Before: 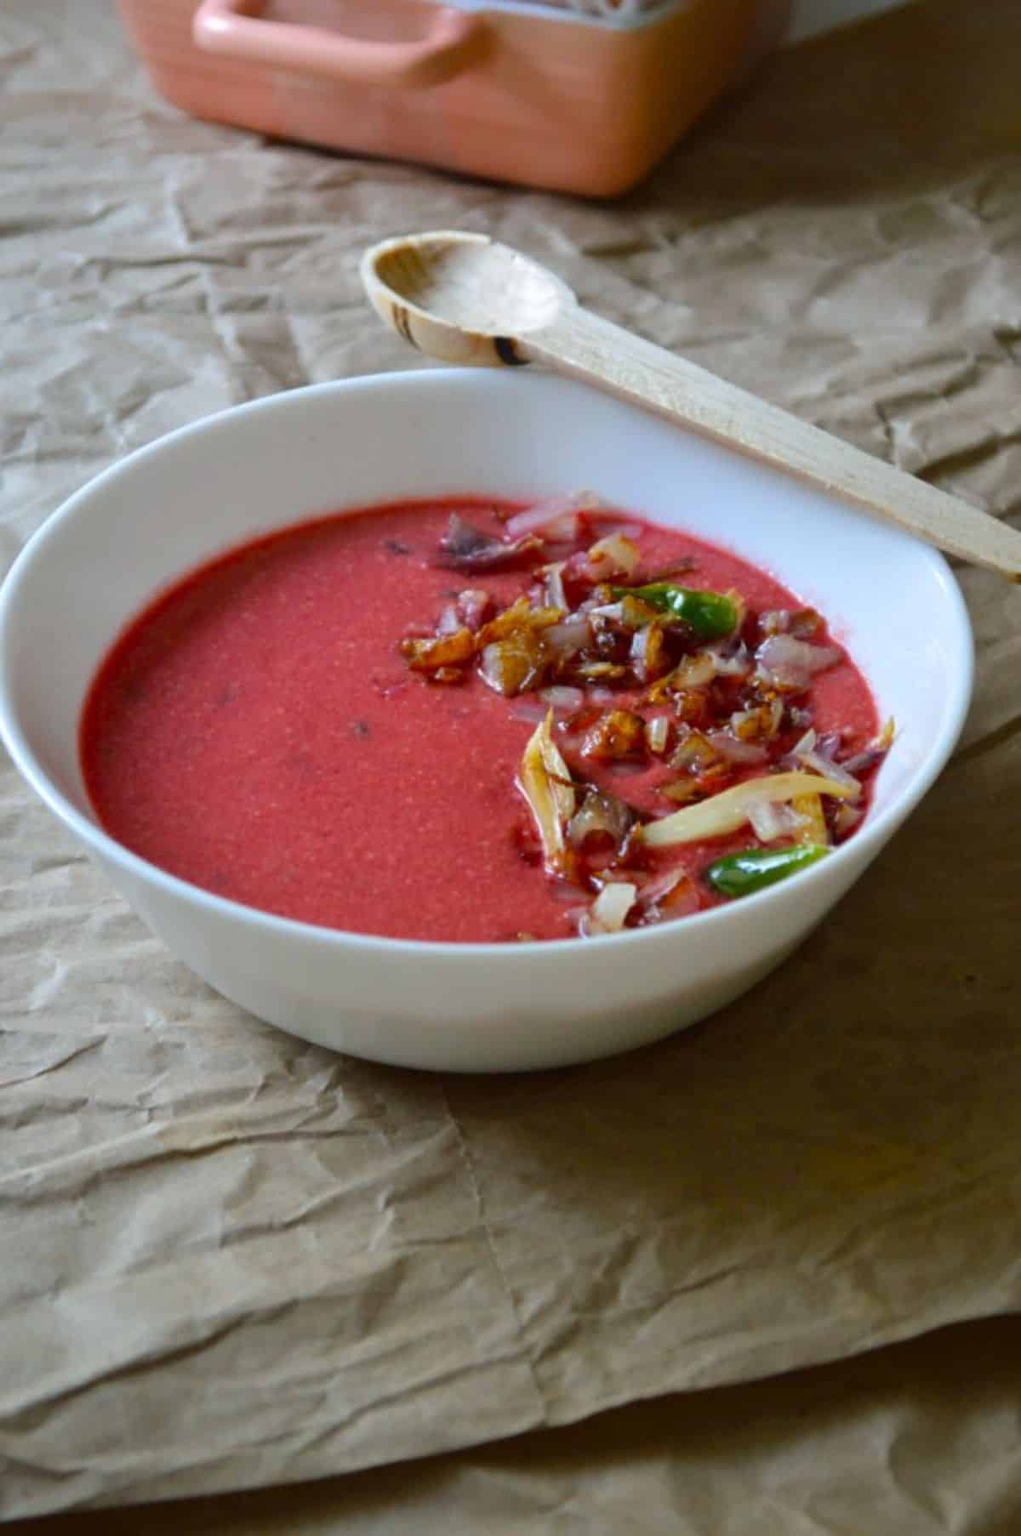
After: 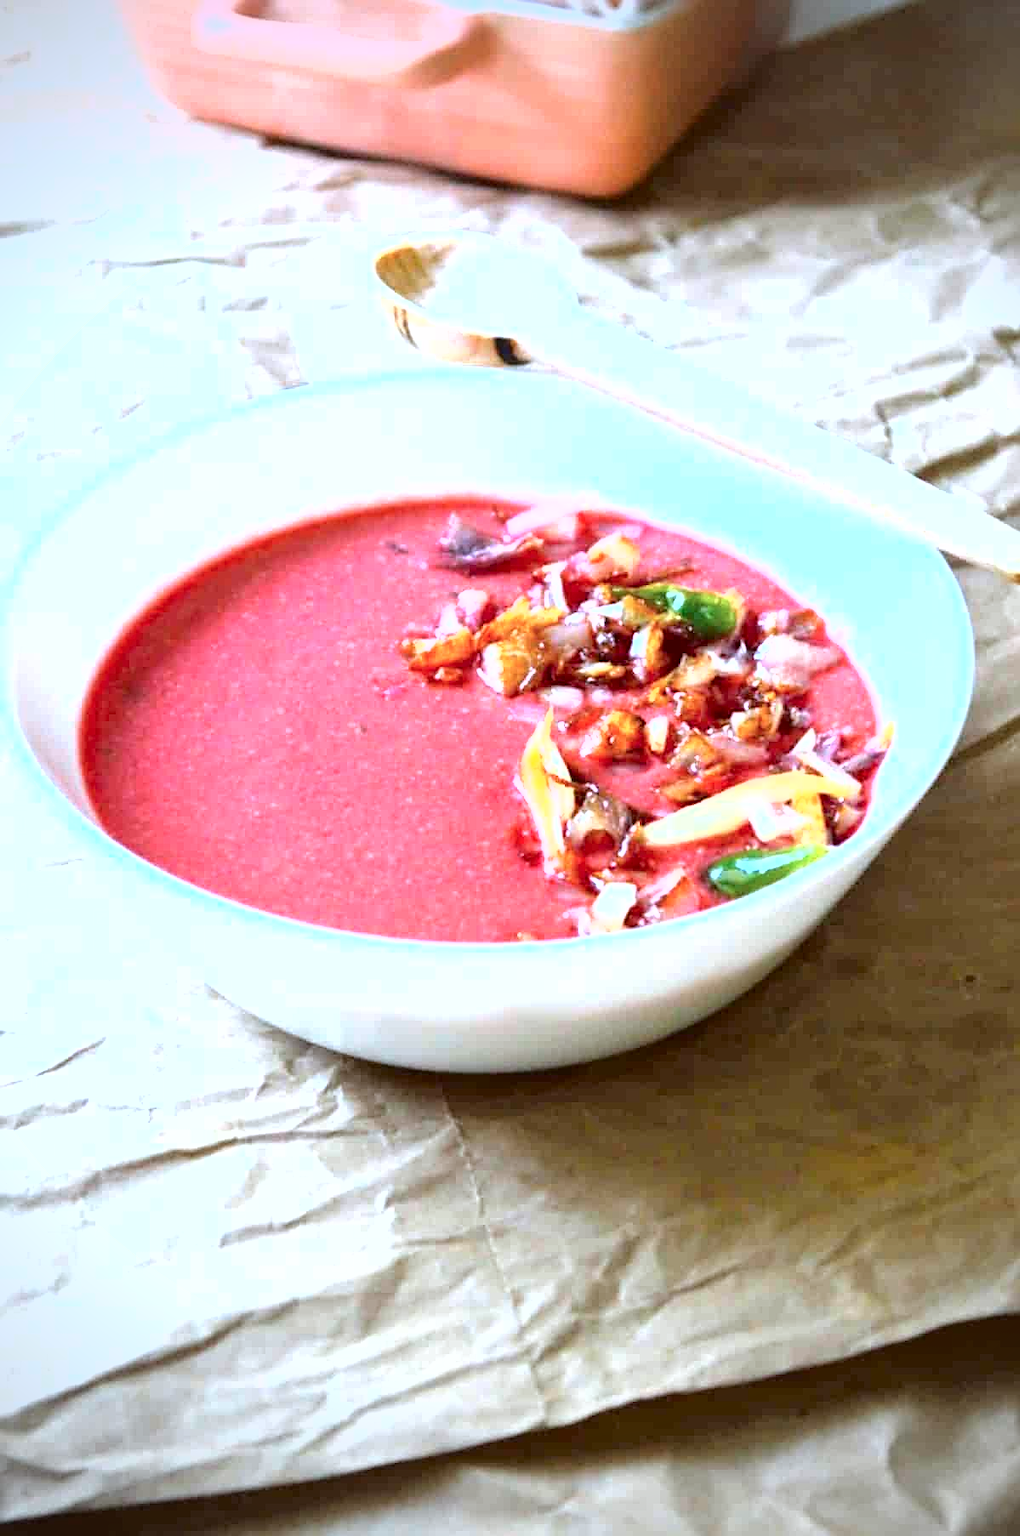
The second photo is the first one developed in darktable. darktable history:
exposure: black level correction 0, exposure 1.975 EV, compensate exposure bias true, compensate highlight preservation false
vignetting: unbound false
sharpen: on, module defaults
fill light: exposure -2 EV, width 8.6
color correction: highlights a* -2.24, highlights b* -18.1
